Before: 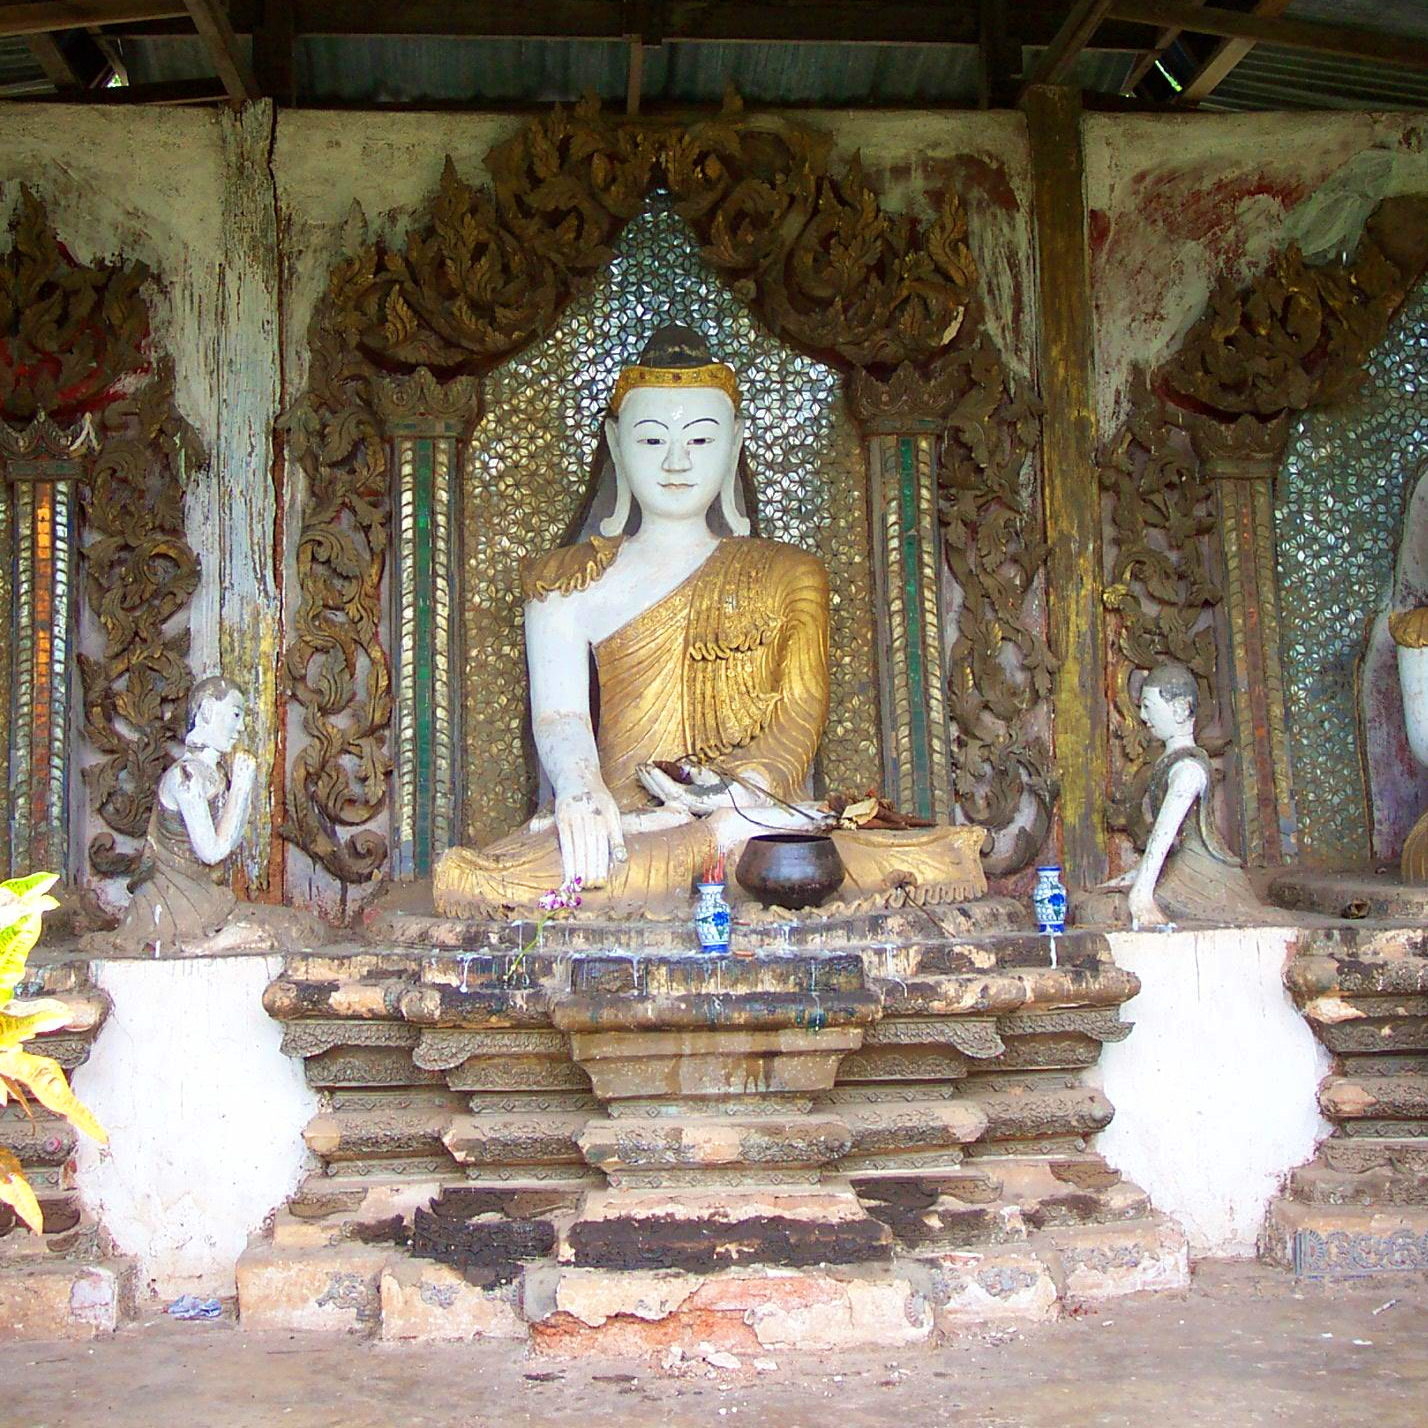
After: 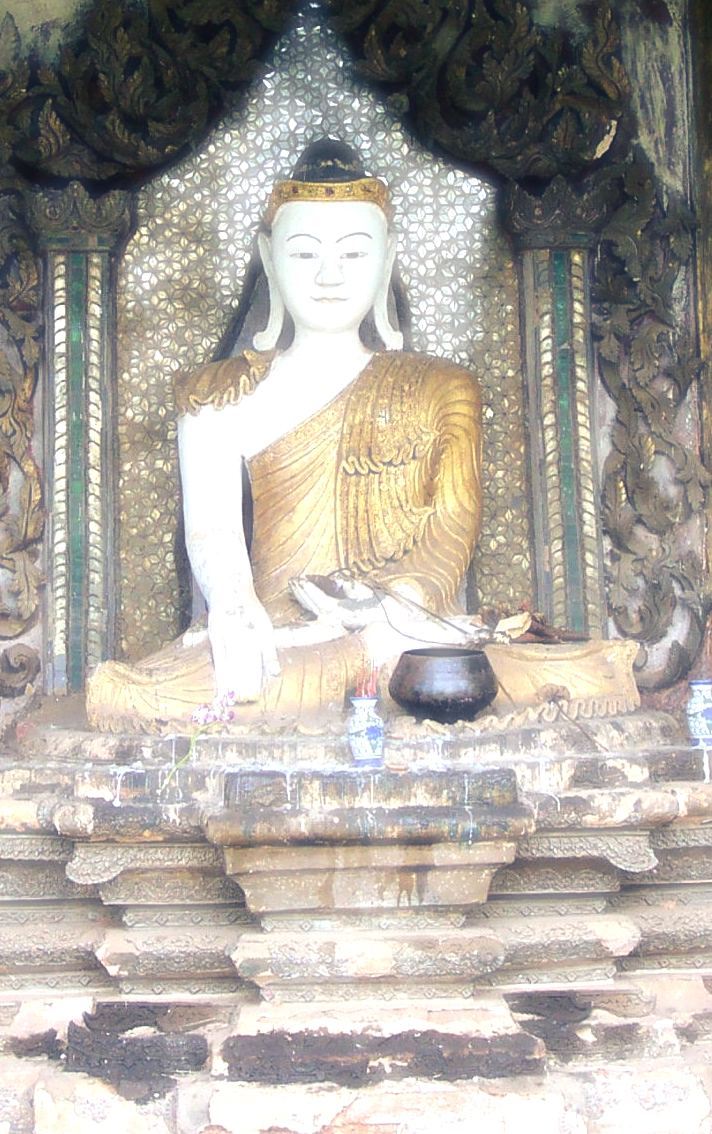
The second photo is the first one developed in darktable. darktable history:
crop and rotate: angle 0.02°, left 24.33%, top 13.031%, right 25.726%, bottom 7.525%
tone equalizer: -8 EV -0.391 EV, -7 EV -0.399 EV, -6 EV -0.298 EV, -5 EV -0.193 EV, -3 EV 0.238 EV, -2 EV 0.339 EV, -1 EV 0.414 EV, +0 EV 0.426 EV, edges refinement/feathering 500, mask exposure compensation -1.57 EV, preserve details no
color balance rgb: shadows lift › luminance -41.059%, shadows lift › chroma 14.363%, shadows lift › hue 259.15°, power › hue 308.33°, perceptual saturation grading › global saturation 0.261%, global vibrance 9.67%
haze removal: strength -0.895, distance 0.226, adaptive false
